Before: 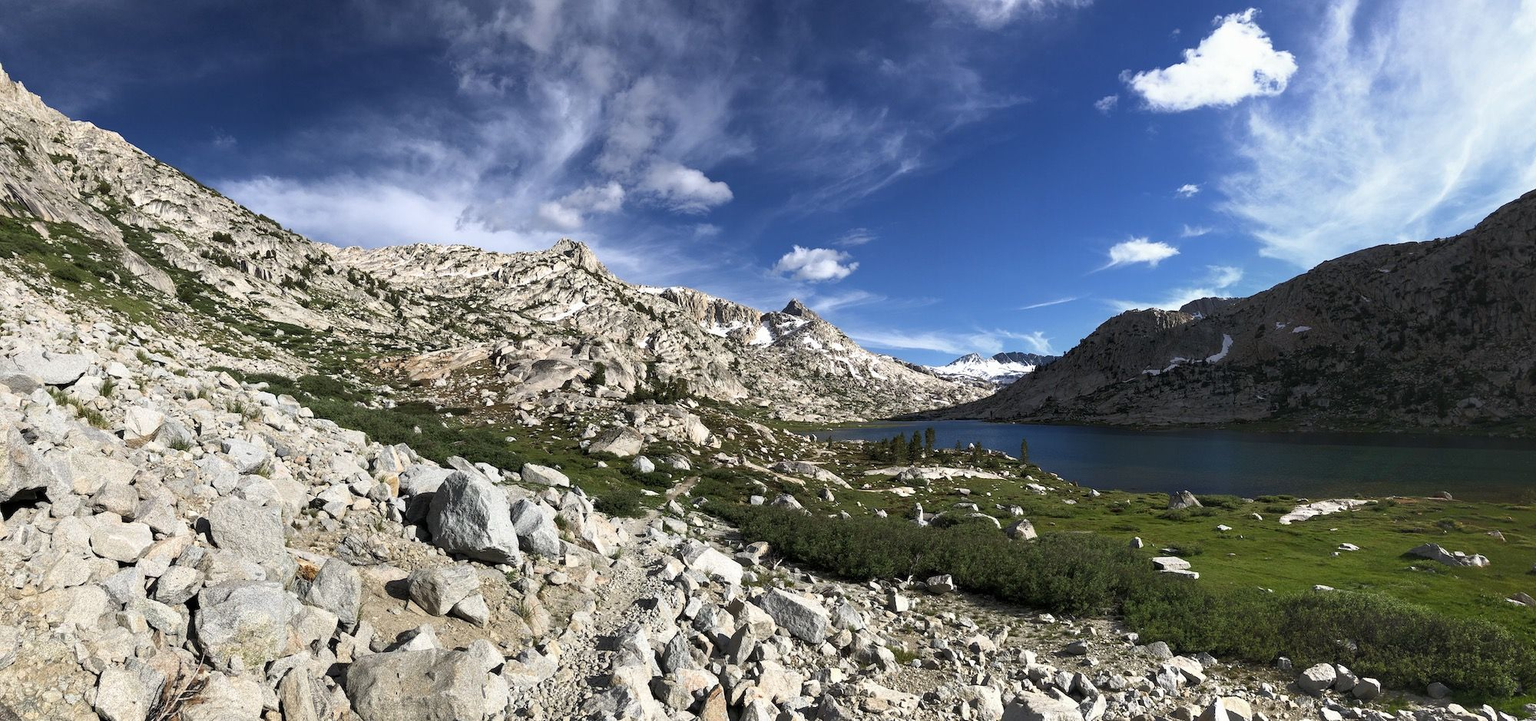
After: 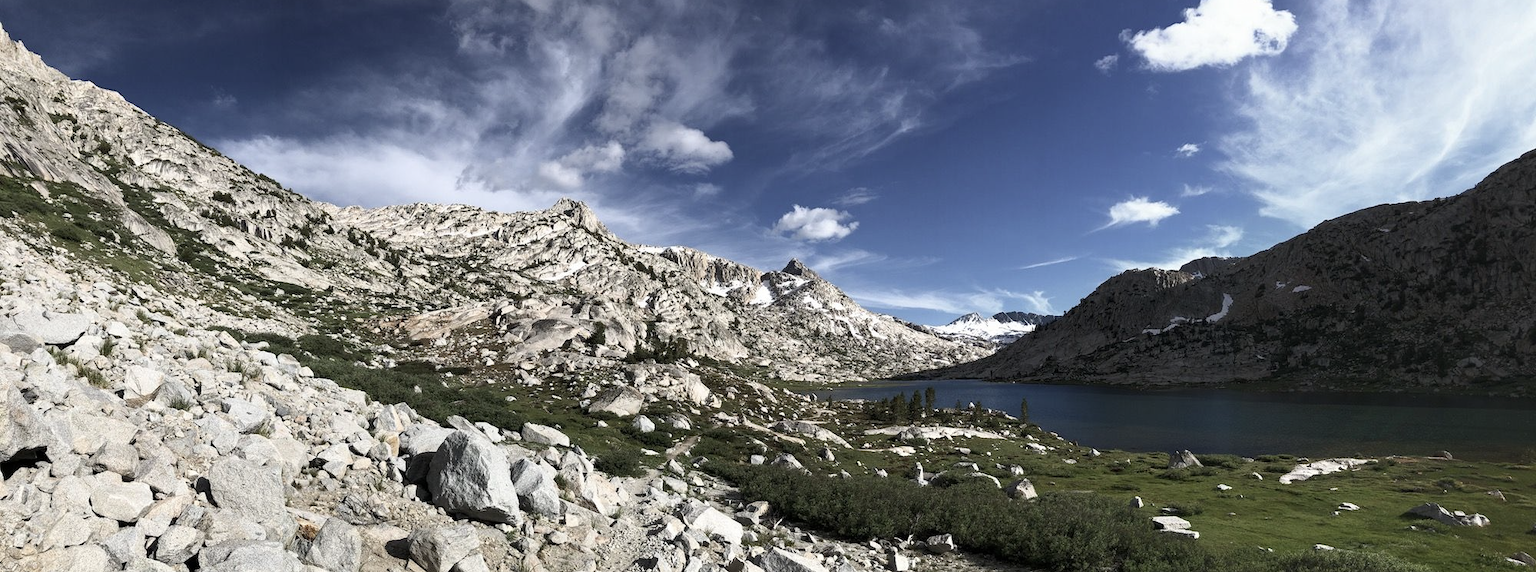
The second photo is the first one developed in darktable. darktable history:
contrast brightness saturation: contrast 0.1, saturation -0.3
crop and rotate: top 5.667%, bottom 14.937%
